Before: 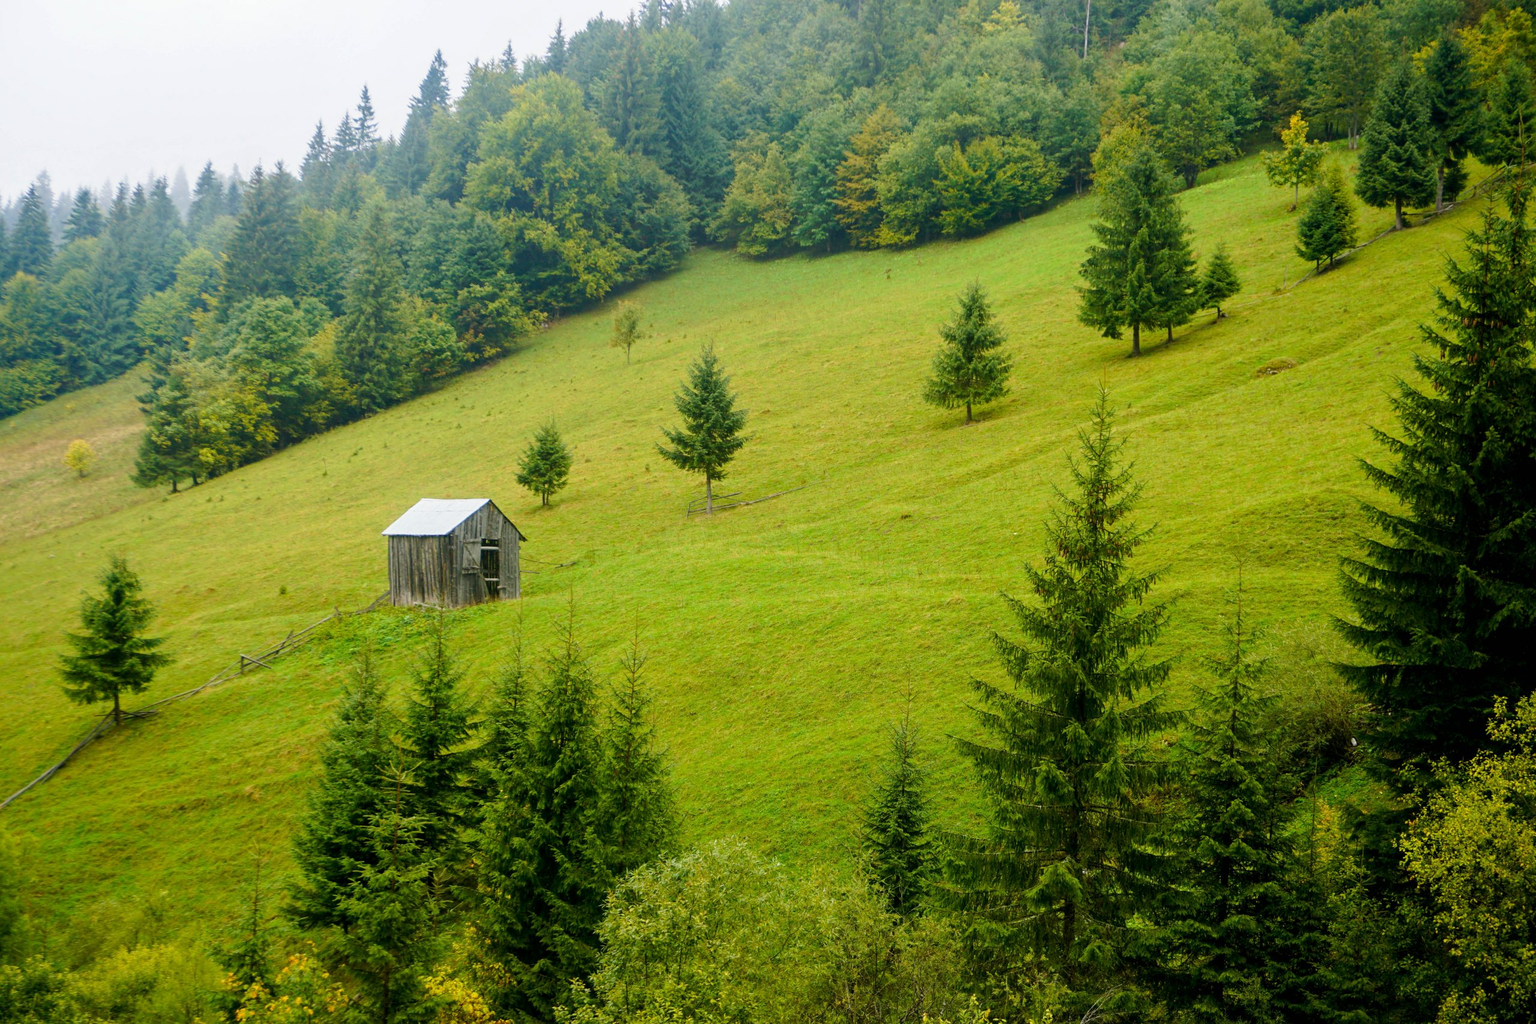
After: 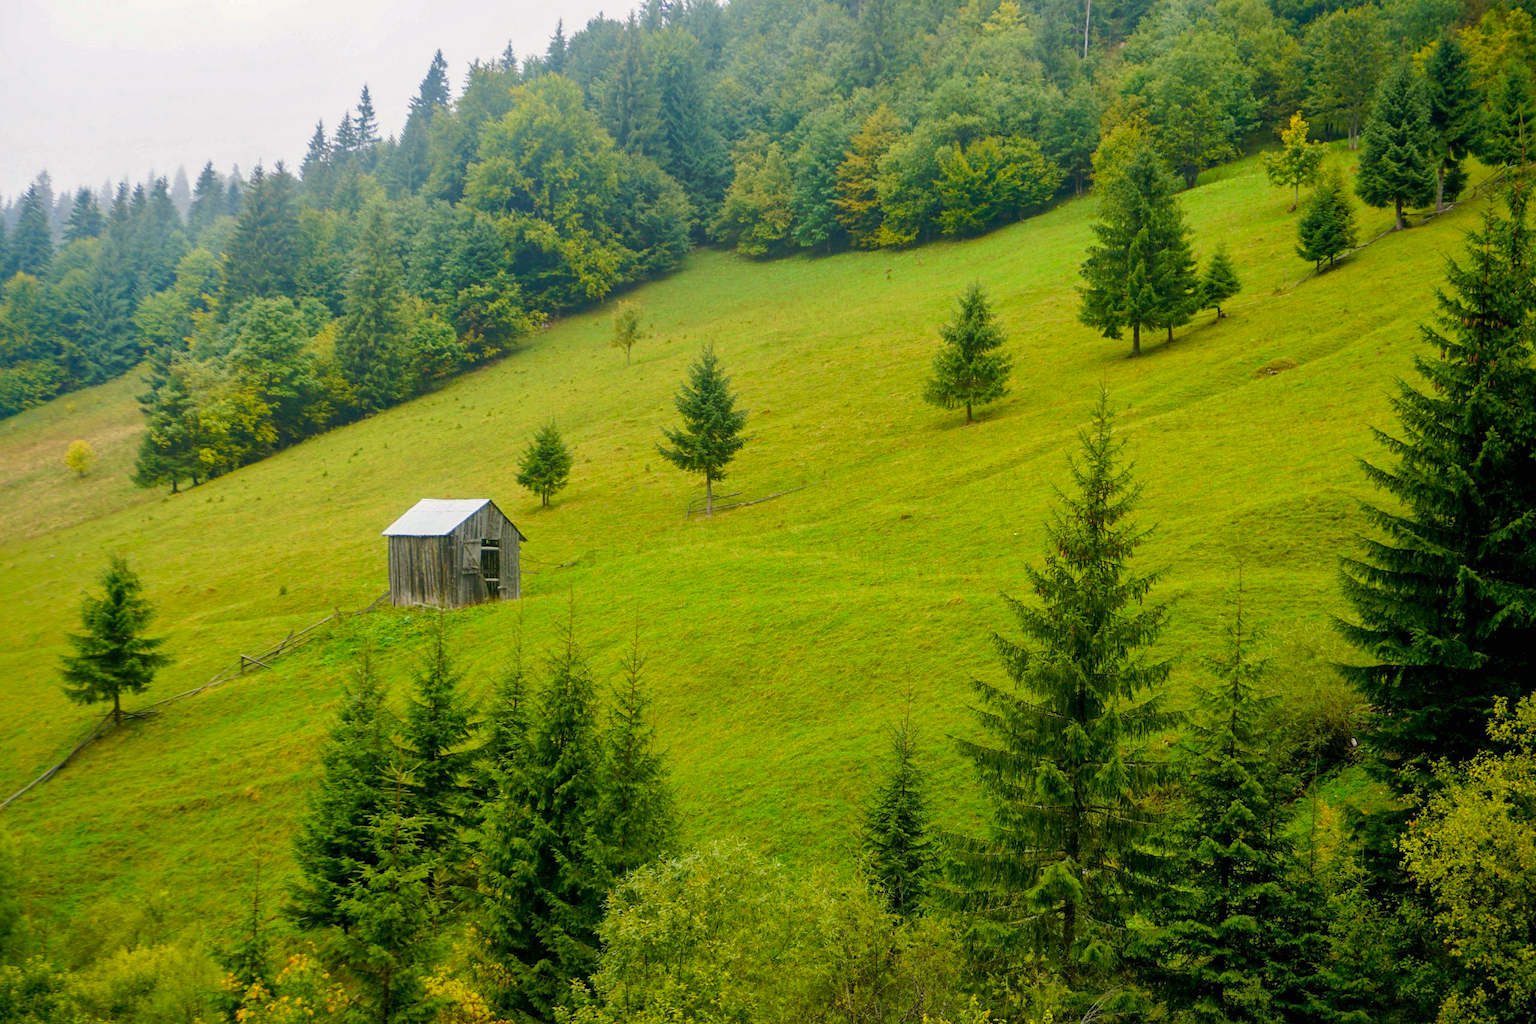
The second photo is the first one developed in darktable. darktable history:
color correction: highlights a* 0.816, highlights b* 2.78, saturation 1.1
white balance: red 1, blue 1
shadows and highlights: on, module defaults
